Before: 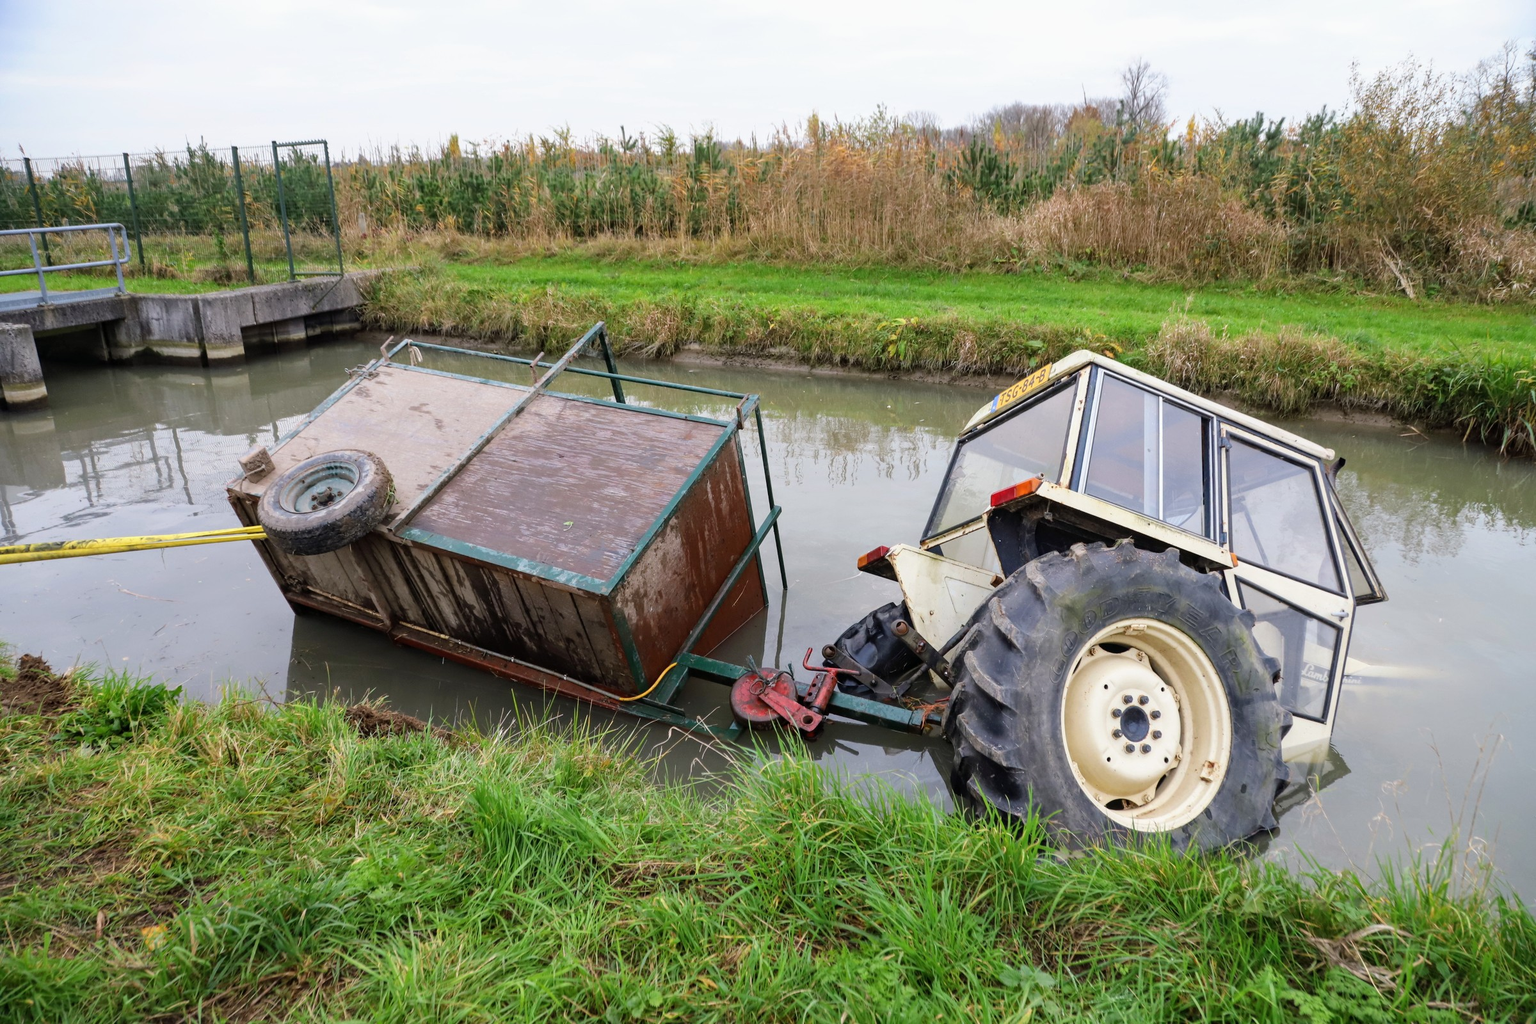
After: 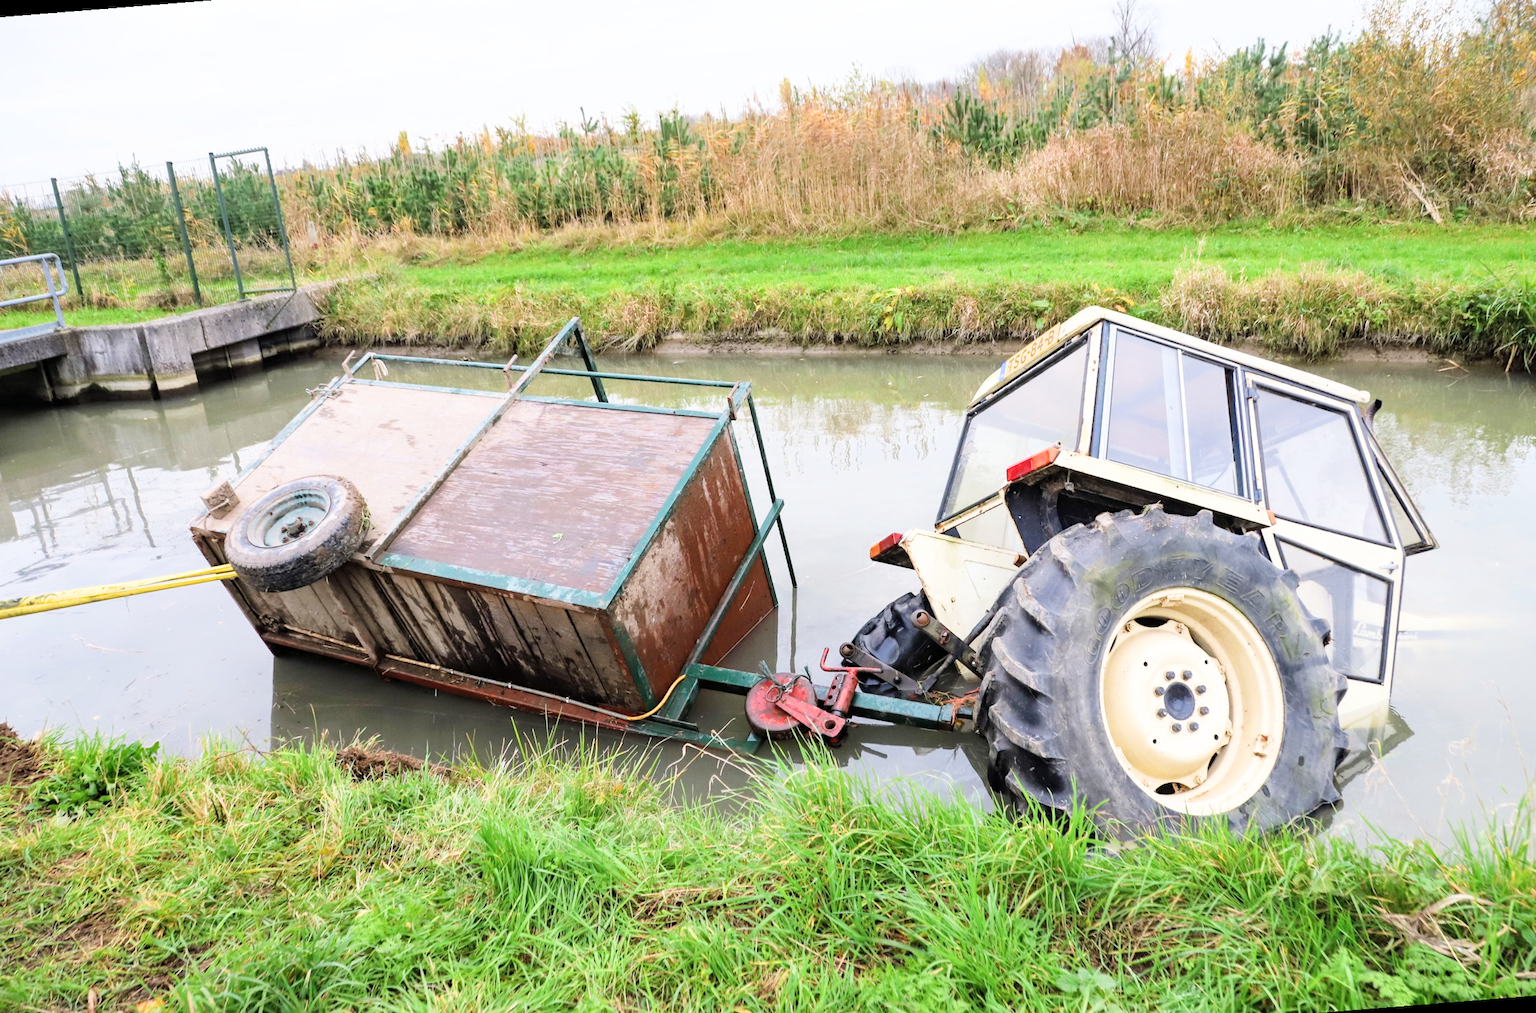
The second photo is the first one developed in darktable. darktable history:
filmic rgb: white relative exposure 3.8 EV, hardness 4.35
exposure: black level correction 0, exposure 1.388 EV, compensate exposure bias true, compensate highlight preservation false
rotate and perspective: rotation -4.57°, crop left 0.054, crop right 0.944, crop top 0.087, crop bottom 0.914
